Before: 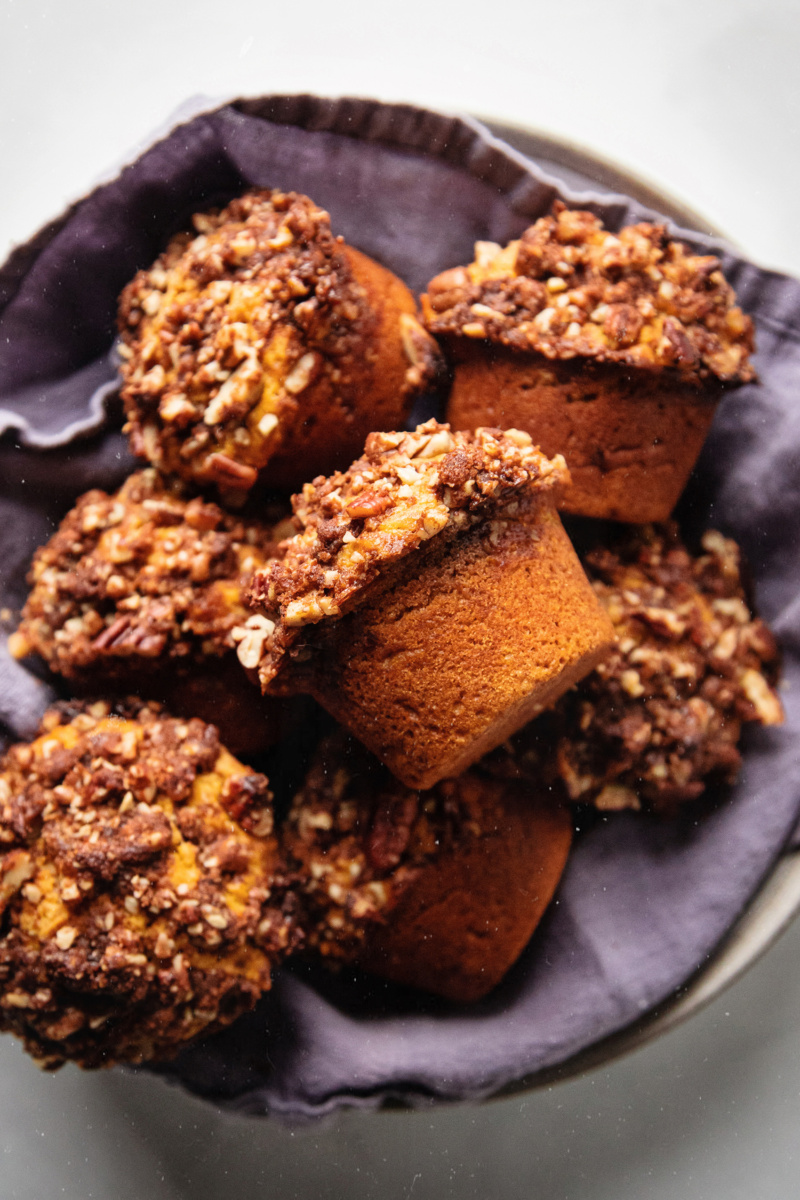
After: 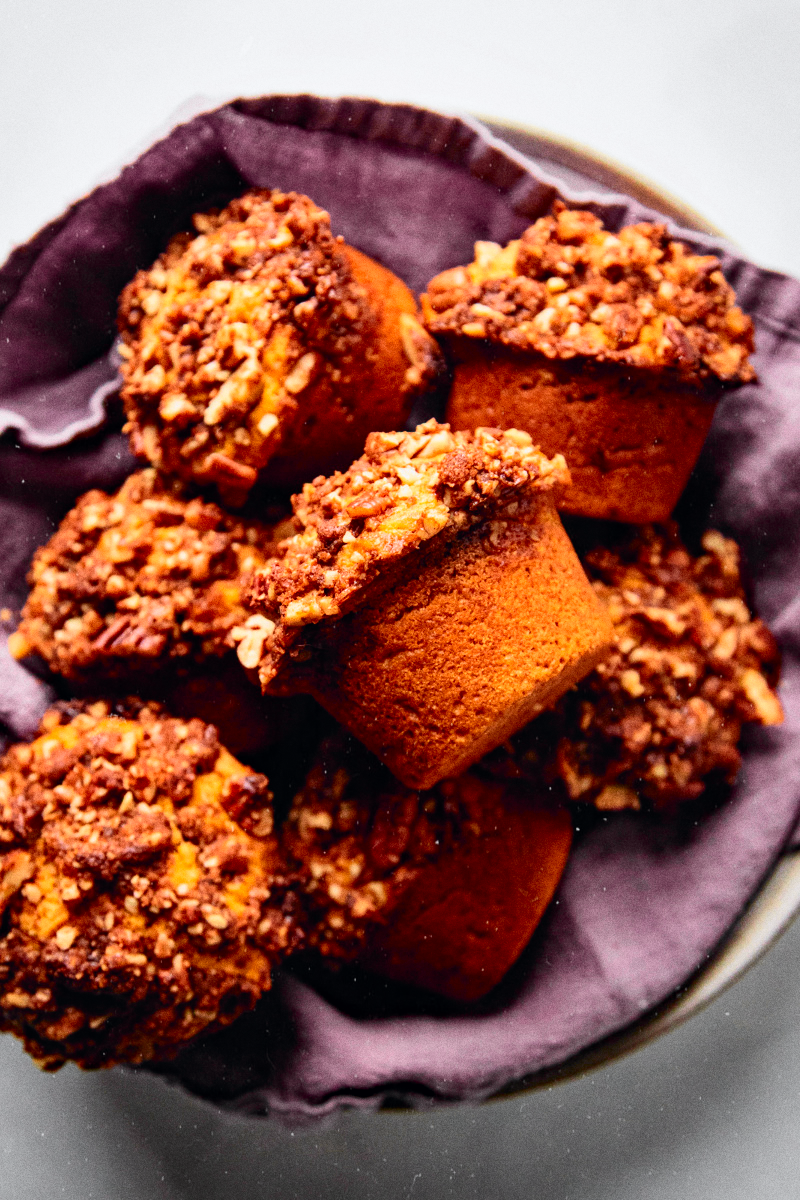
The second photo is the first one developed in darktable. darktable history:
tone curve: curves: ch0 [(0, 0) (0.071, 0.047) (0.266, 0.26) (0.491, 0.552) (0.753, 0.818) (1, 0.983)]; ch1 [(0, 0) (0.346, 0.307) (0.408, 0.369) (0.463, 0.443) (0.482, 0.493) (0.502, 0.5) (0.517, 0.518) (0.546, 0.587) (0.588, 0.643) (0.651, 0.709) (1, 1)]; ch2 [(0, 0) (0.346, 0.34) (0.434, 0.46) (0.485, 0.494) (0.5, 0.494) (0.517, 0.503) (0.535, 0.545) (0.583, 0.634) (0.625, 0.686) (1, 1)], color space Lab, independent channels, preserve colors none
haze removal: compatibility mode true, adaptive false
grain: coarseness 0.47 ISO
